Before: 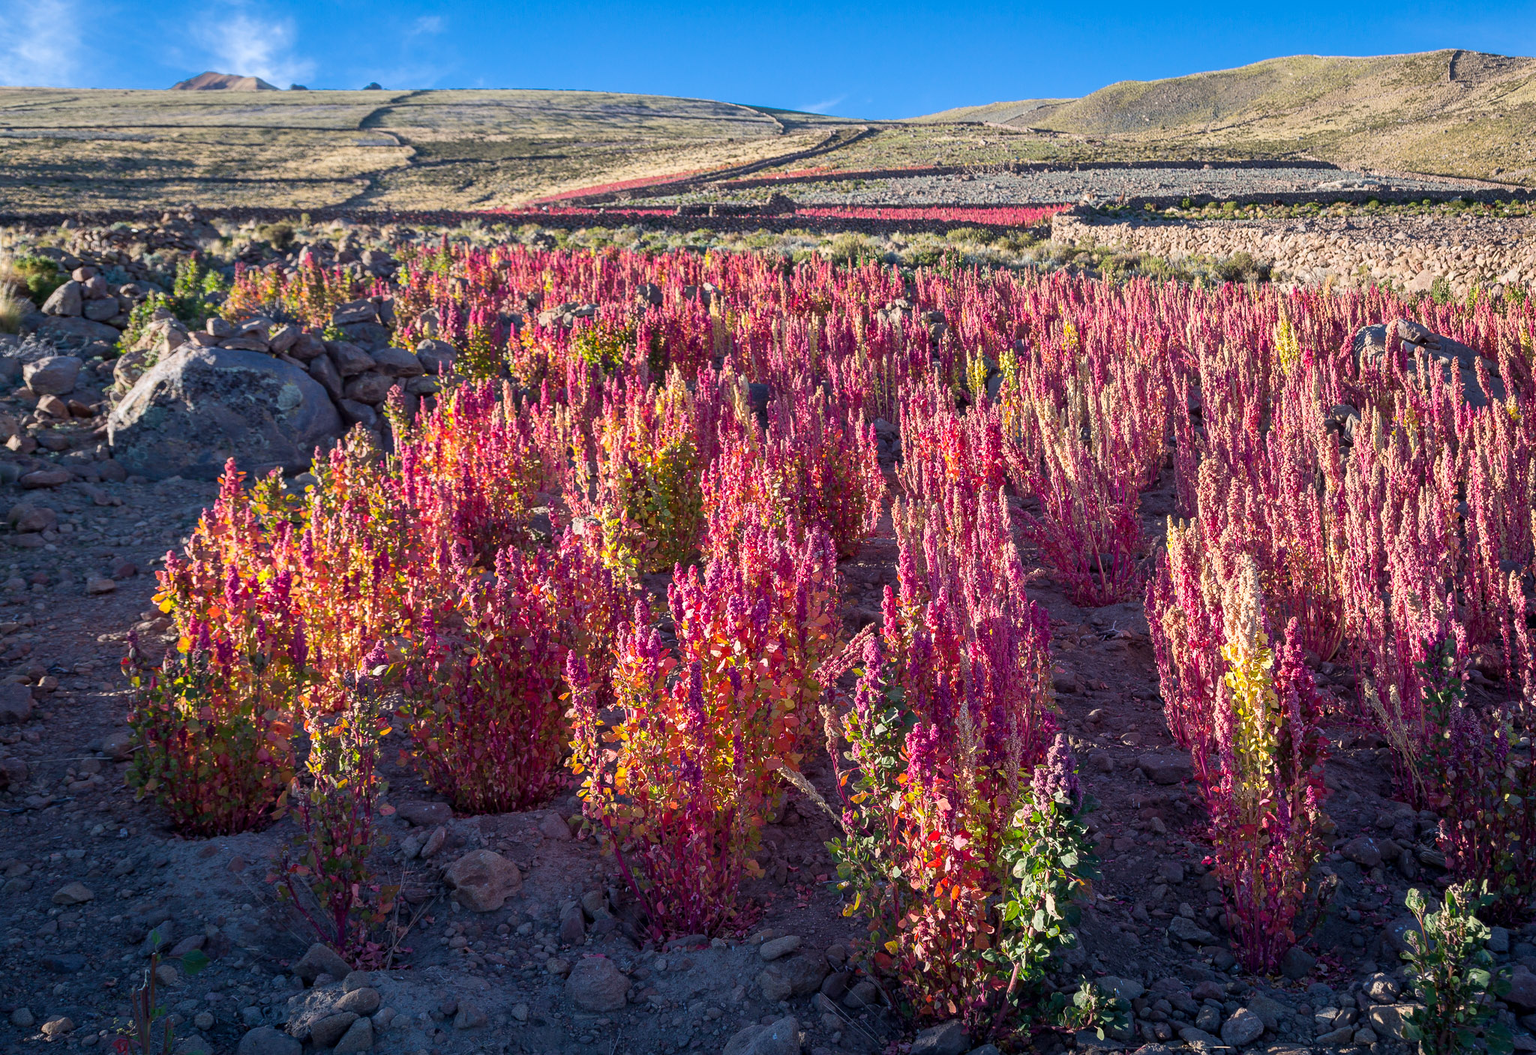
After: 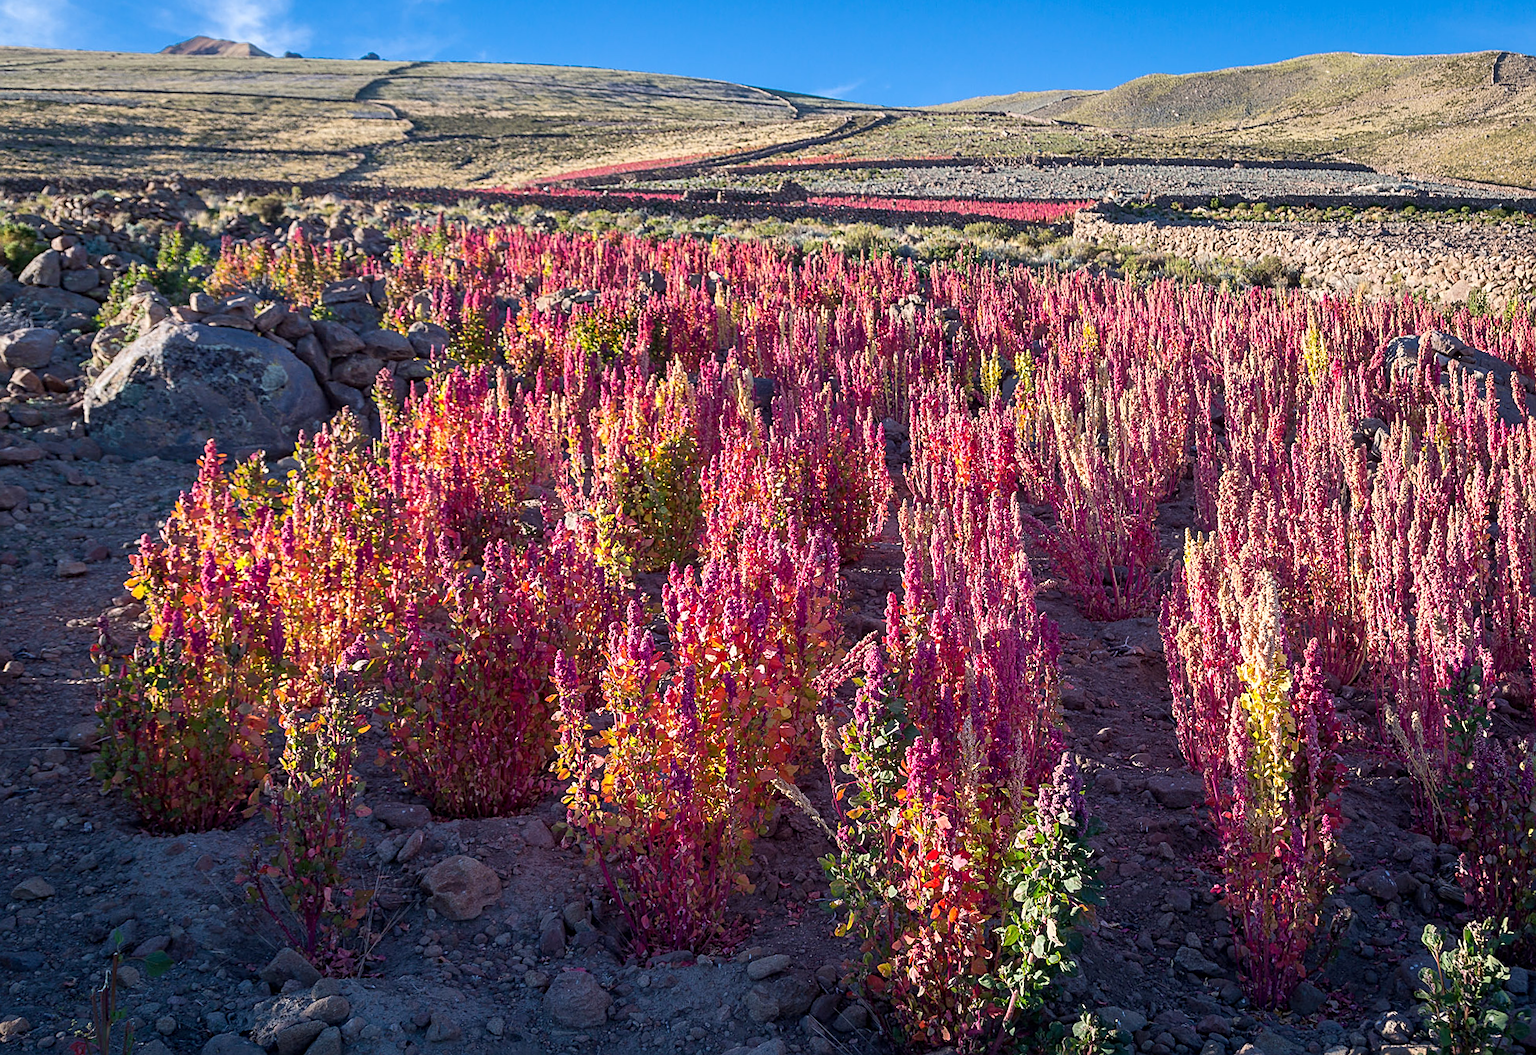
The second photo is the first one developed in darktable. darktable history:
sharpen: on, module defaults
crop and rotate: angle -1.69°
